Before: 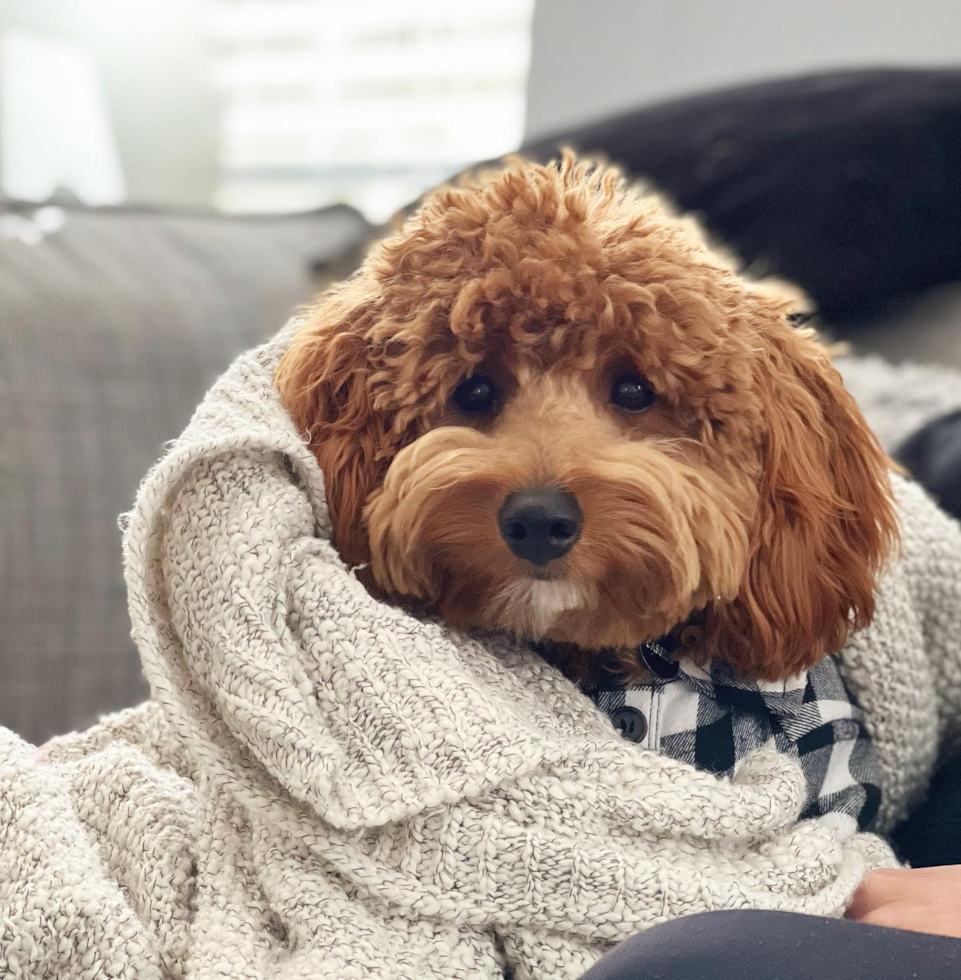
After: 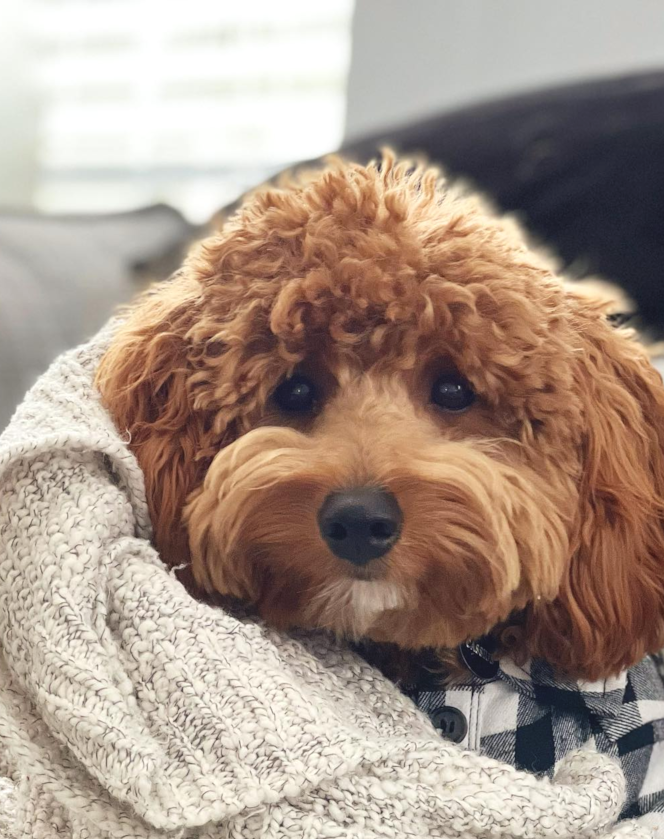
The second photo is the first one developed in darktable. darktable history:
crop: left 18.814%, right 12.061%, bottom 14.32%
exposure: black level correction -0.005, exposure 0.055 EV, compensate highlight preservation false
